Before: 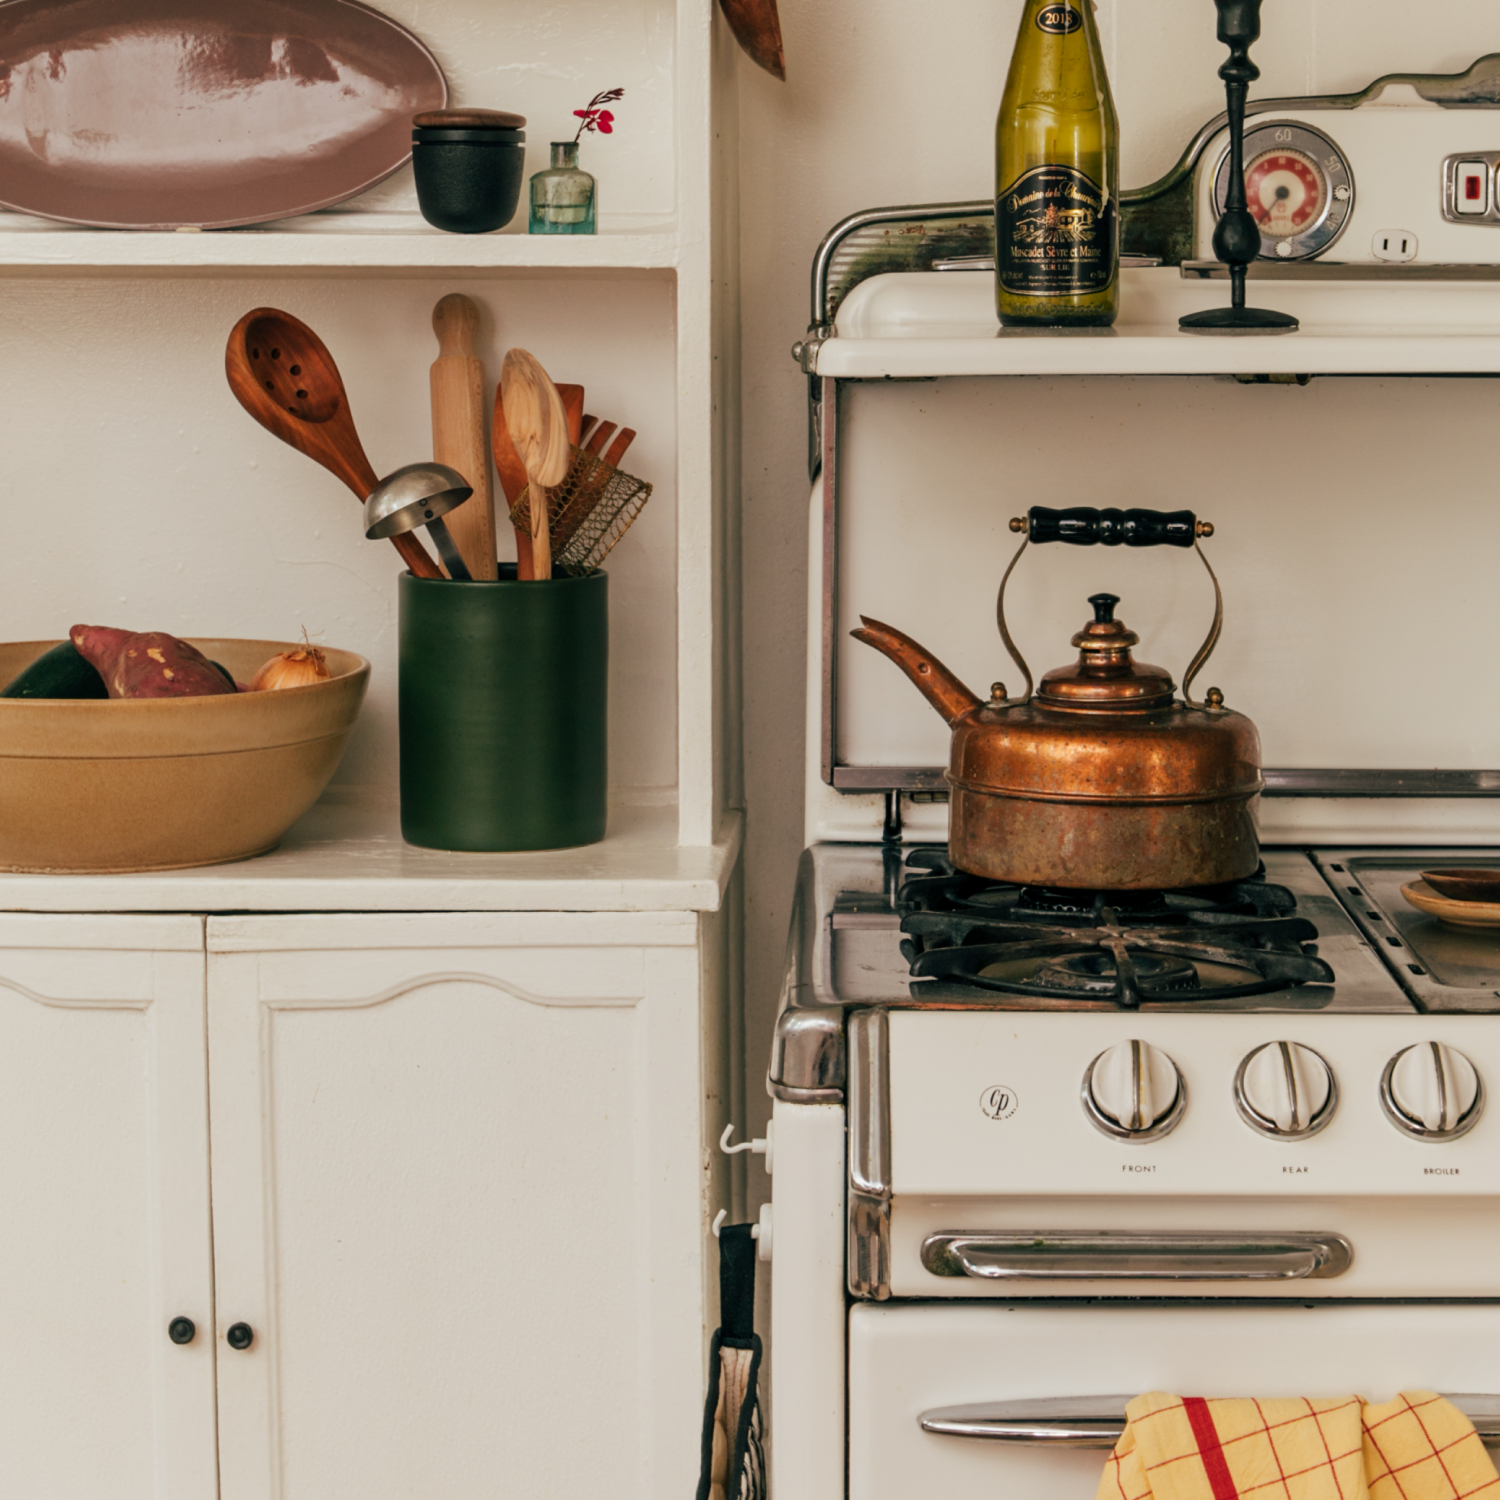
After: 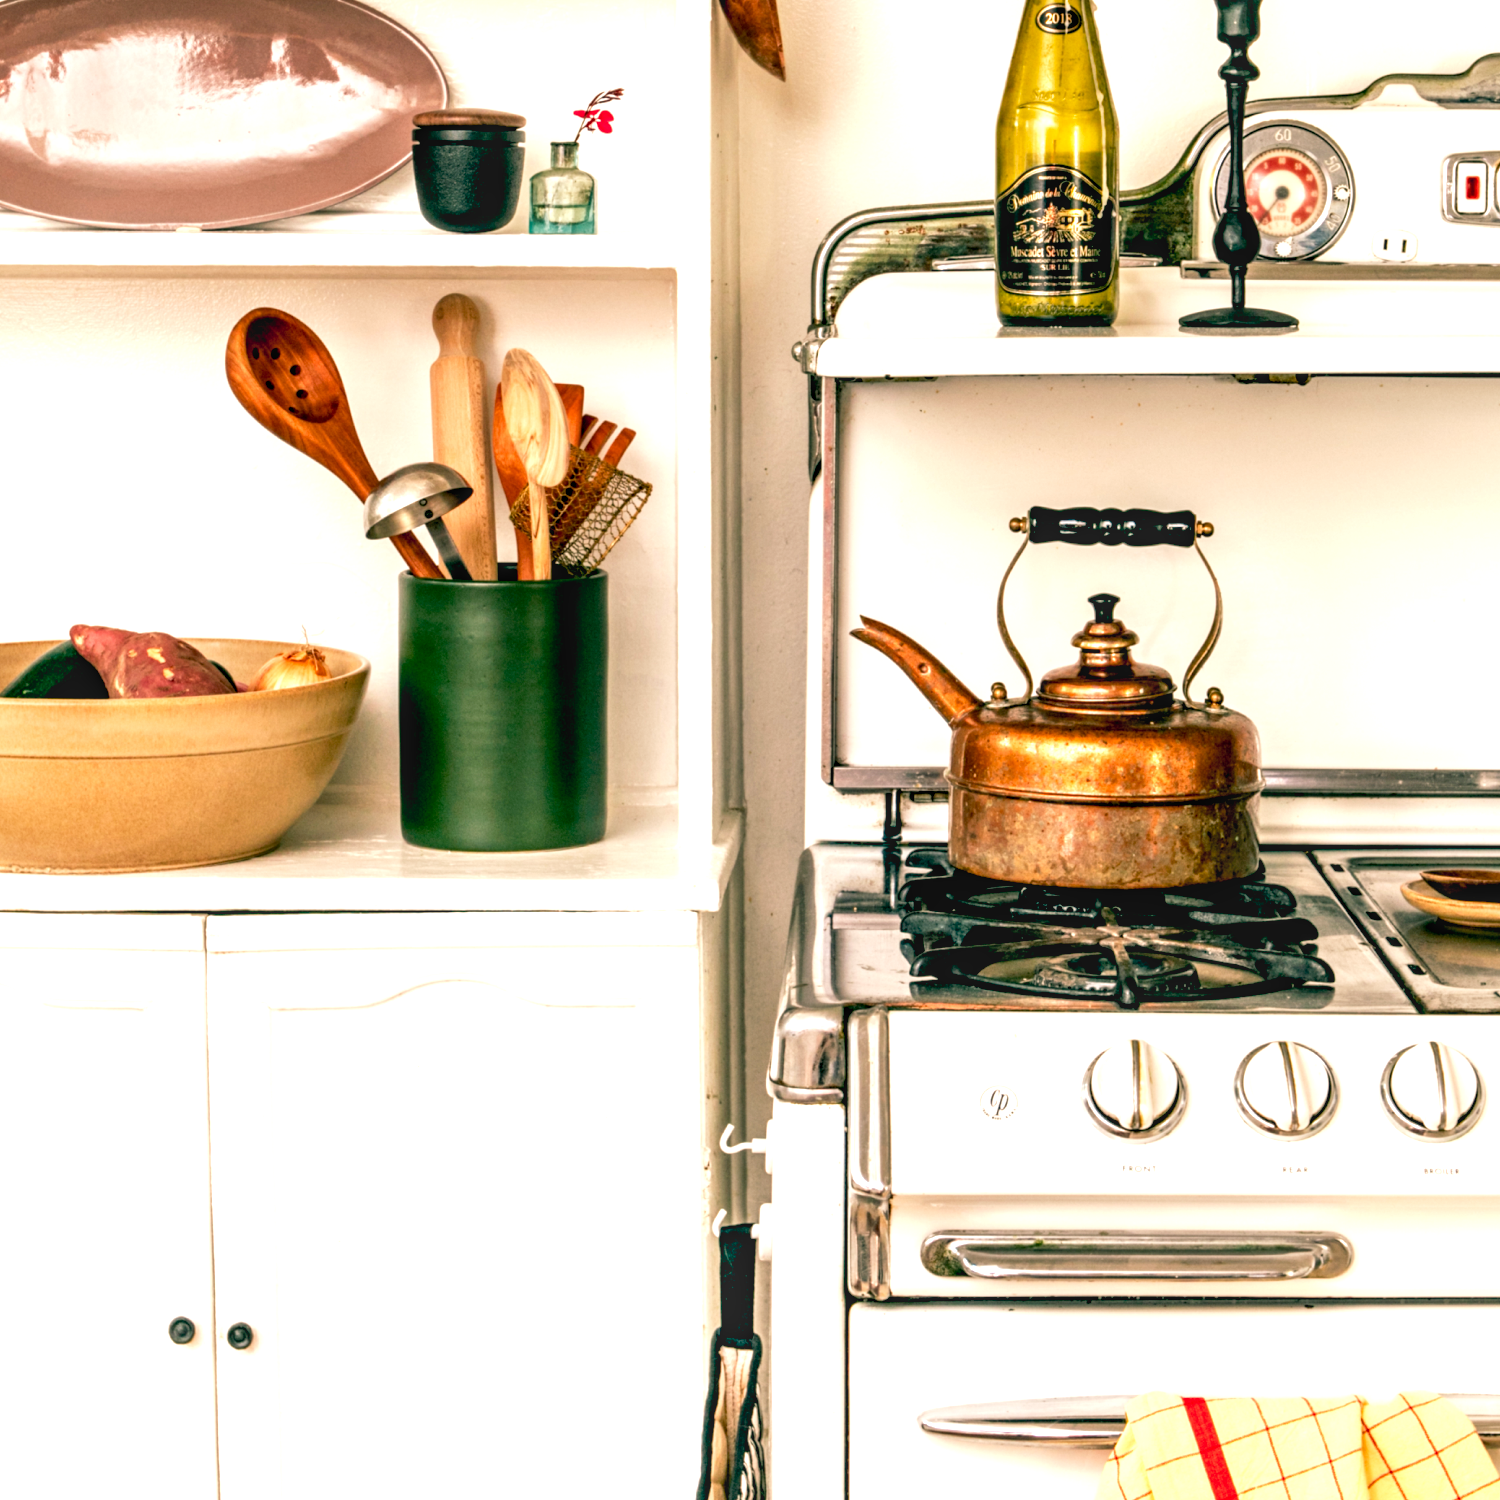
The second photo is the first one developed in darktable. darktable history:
exposure: black level correction 0.009, exposure 1.429 EV, compensate exposure bias true, compensate highlight preservation false
local contrast: on, module defaults
tone curve: curves: ch0 [(0, 0) (0.765, 0.816) (1, 1)]; ch1 [(0, 0) (0.425, 0.464) (0.5, 0.5) (0.531, 0.522) (0.588, 0.575) (0.994, 0.939)]; ch2 [(0, 0) (0.398, 0.435) (0.455, 0.481) (0.501, 0.504) (0.529, 0.544) (0.584, 0.585) (1, 0.911)], preserve colors none
